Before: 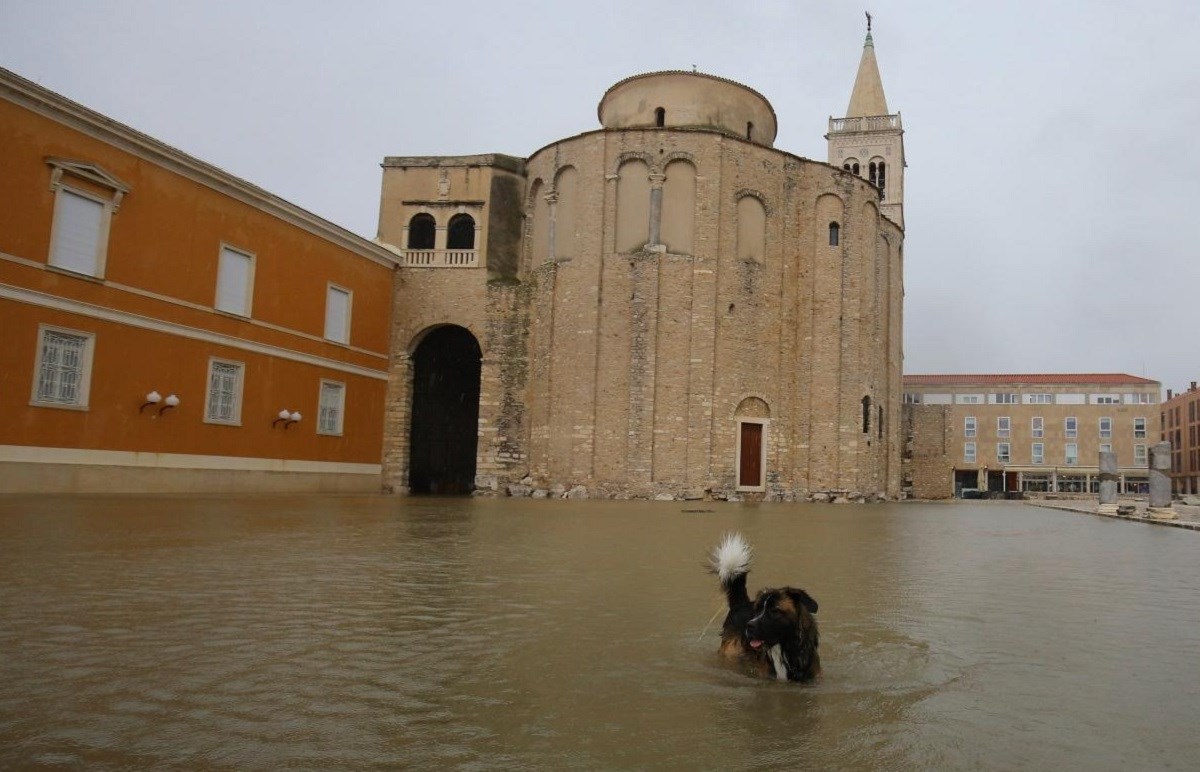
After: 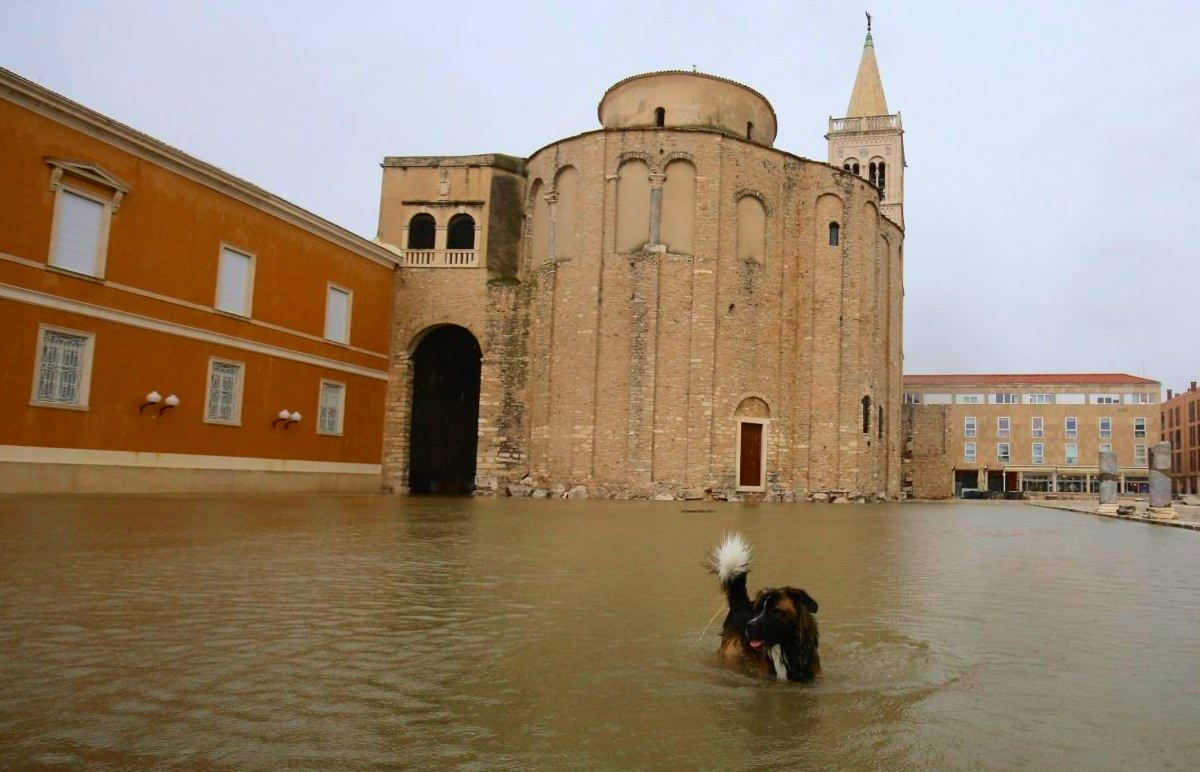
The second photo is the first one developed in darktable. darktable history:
tone curve: curves: ch0 [(0, 0) (0.091, 0.077) (0.517, 0.574) (0.745, 0.82) (0.844, 0.908) (0.909, 0.942) (1, 0.973)]; ch1 [(0, 0) (0.437, 0.404) (0.5, 0.5) (0.534, 0.554) (0.58, 0.603) (0.616, 0.649) (1, 1)]; ch2 [(0, 0) (0.442, 0.415) (0.5, 0.5) (0.535, 0.557) (0.585, 0.62) (1, 1)], color space Lab, independent channels, preserve colors none
